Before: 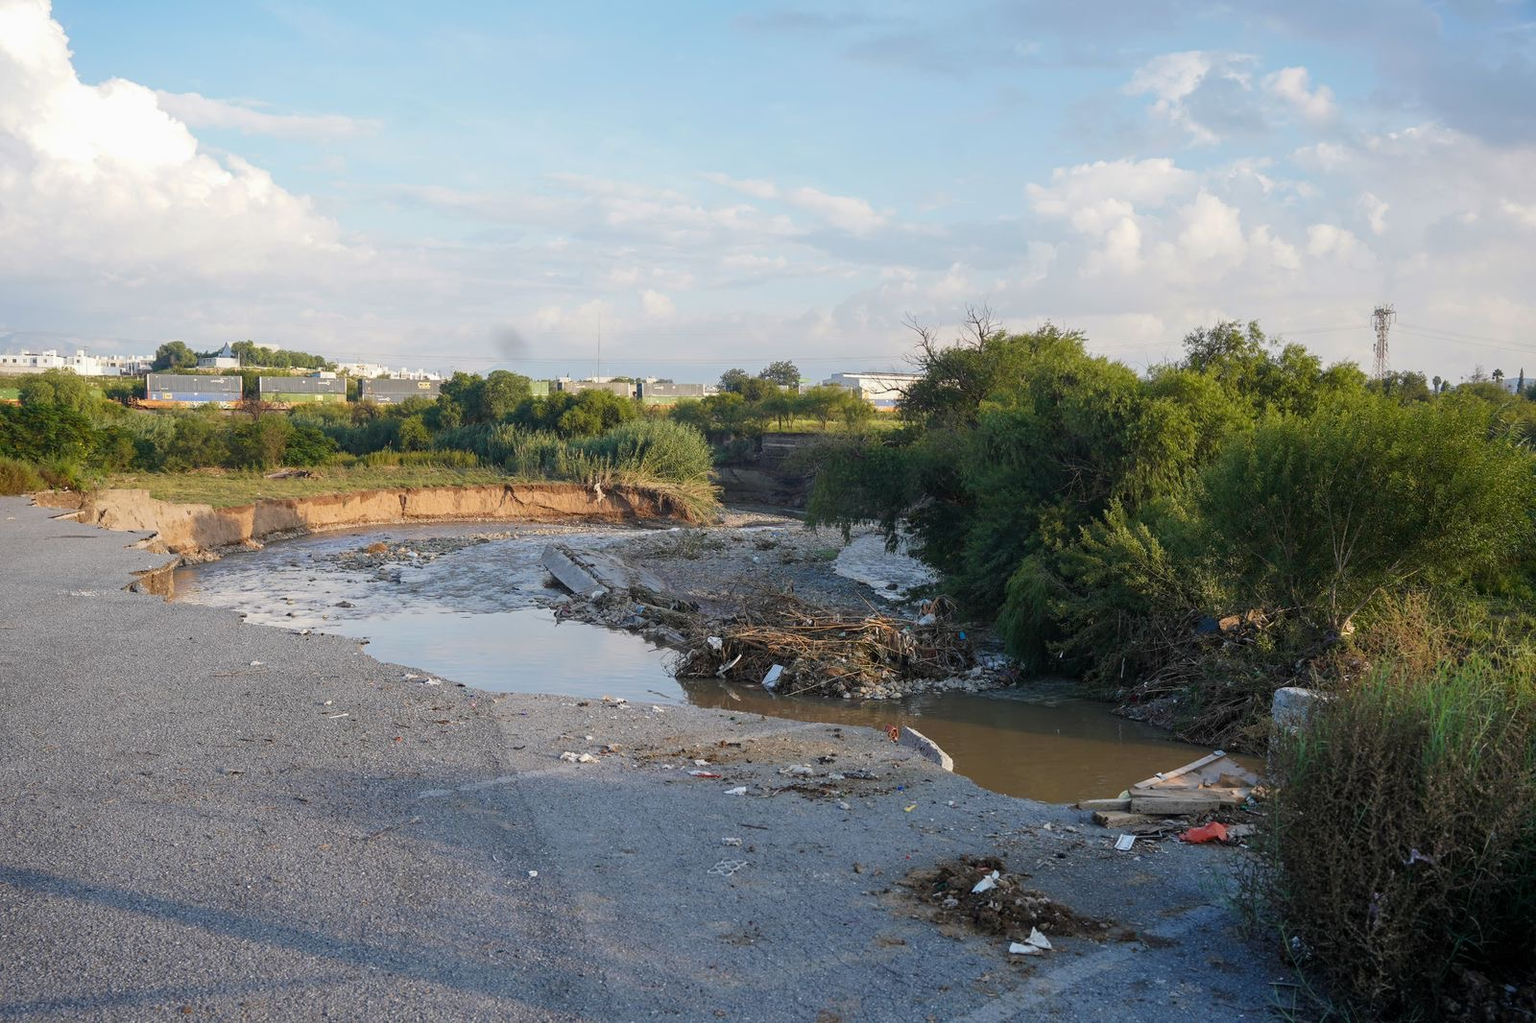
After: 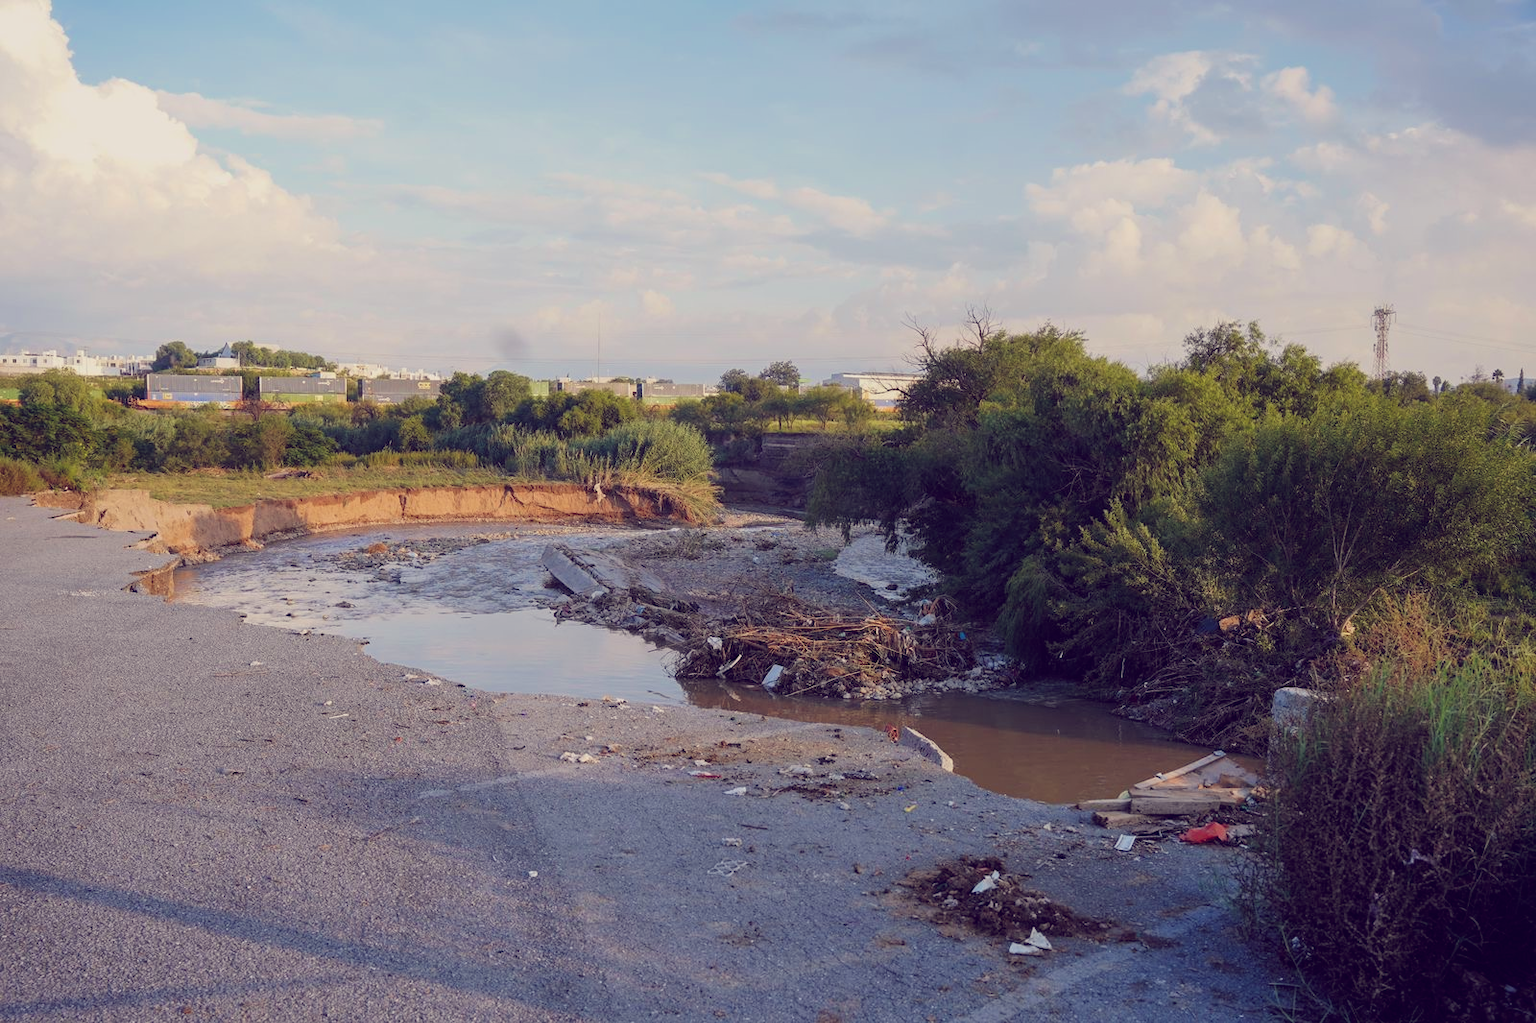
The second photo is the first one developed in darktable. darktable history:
color balance: lift [1.001, 0.997, 0.99, 1.01], gamma [1.007, 1, 0.975, 1.025], gain [1, 1.065, 1.052, 0.935], contrast 13.25%
white balance: emerald 1
filmic rgb: middle gray luminance 18.42%, black relative exposure -10.5 EV, white relative exposure 3.4 EV, threshold 6 EV, target black luminance 0%, hardness 6.03, latitude 99%, contrast 0.847, shadows ↔ highlights balance 0.505%, add noise in highlights 0, preserve chrominance max RGB, color science v3 (2019), use custom middle-gray values true, iterations of high-quality reconstruction 0, contrast in highlights soft, enable highlight reconstruction true
